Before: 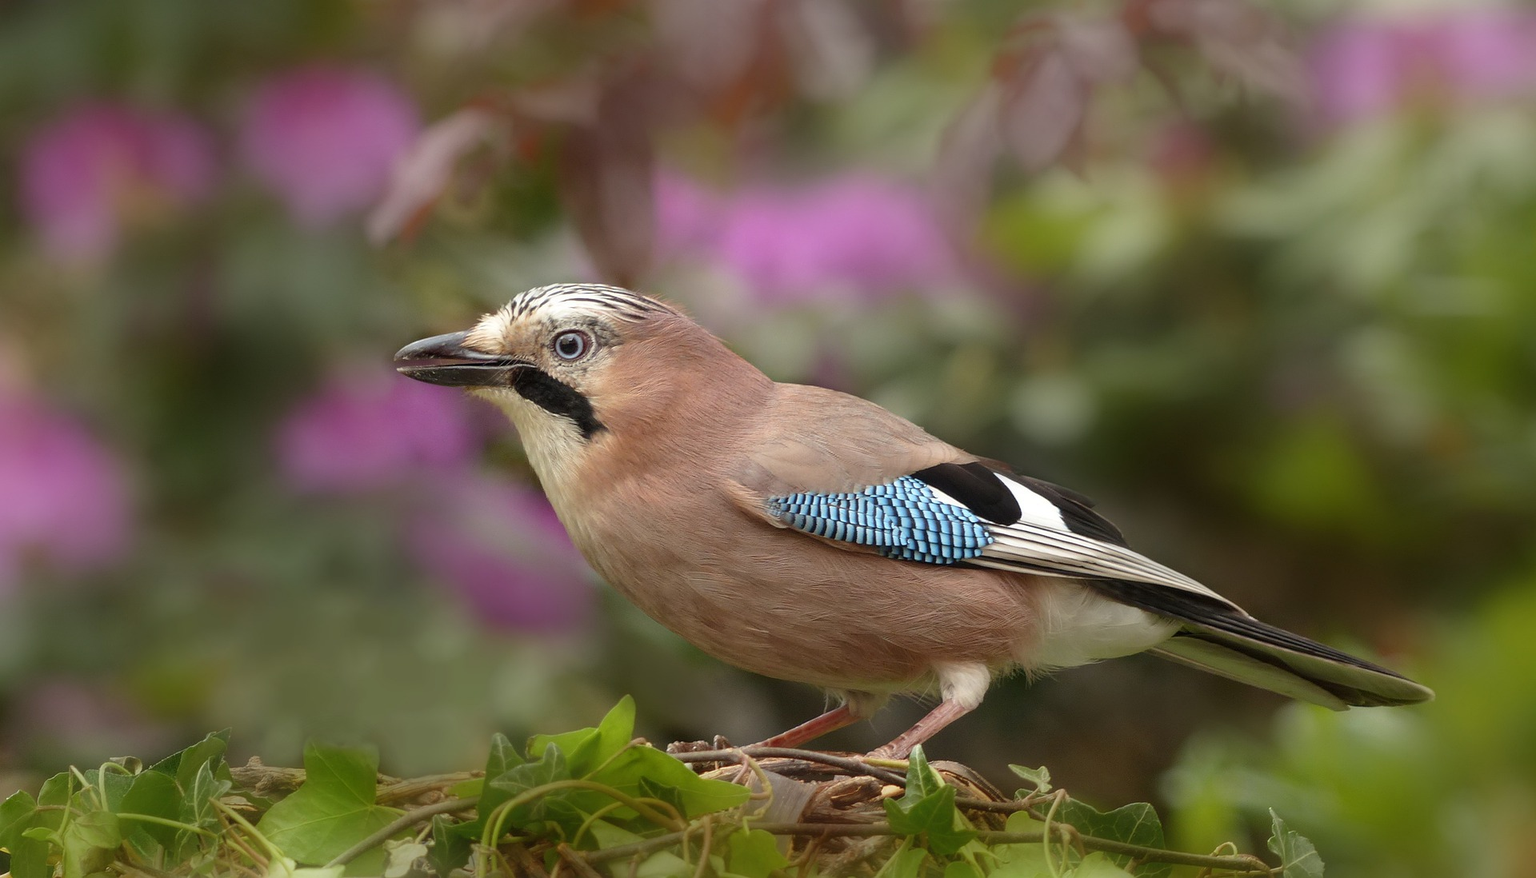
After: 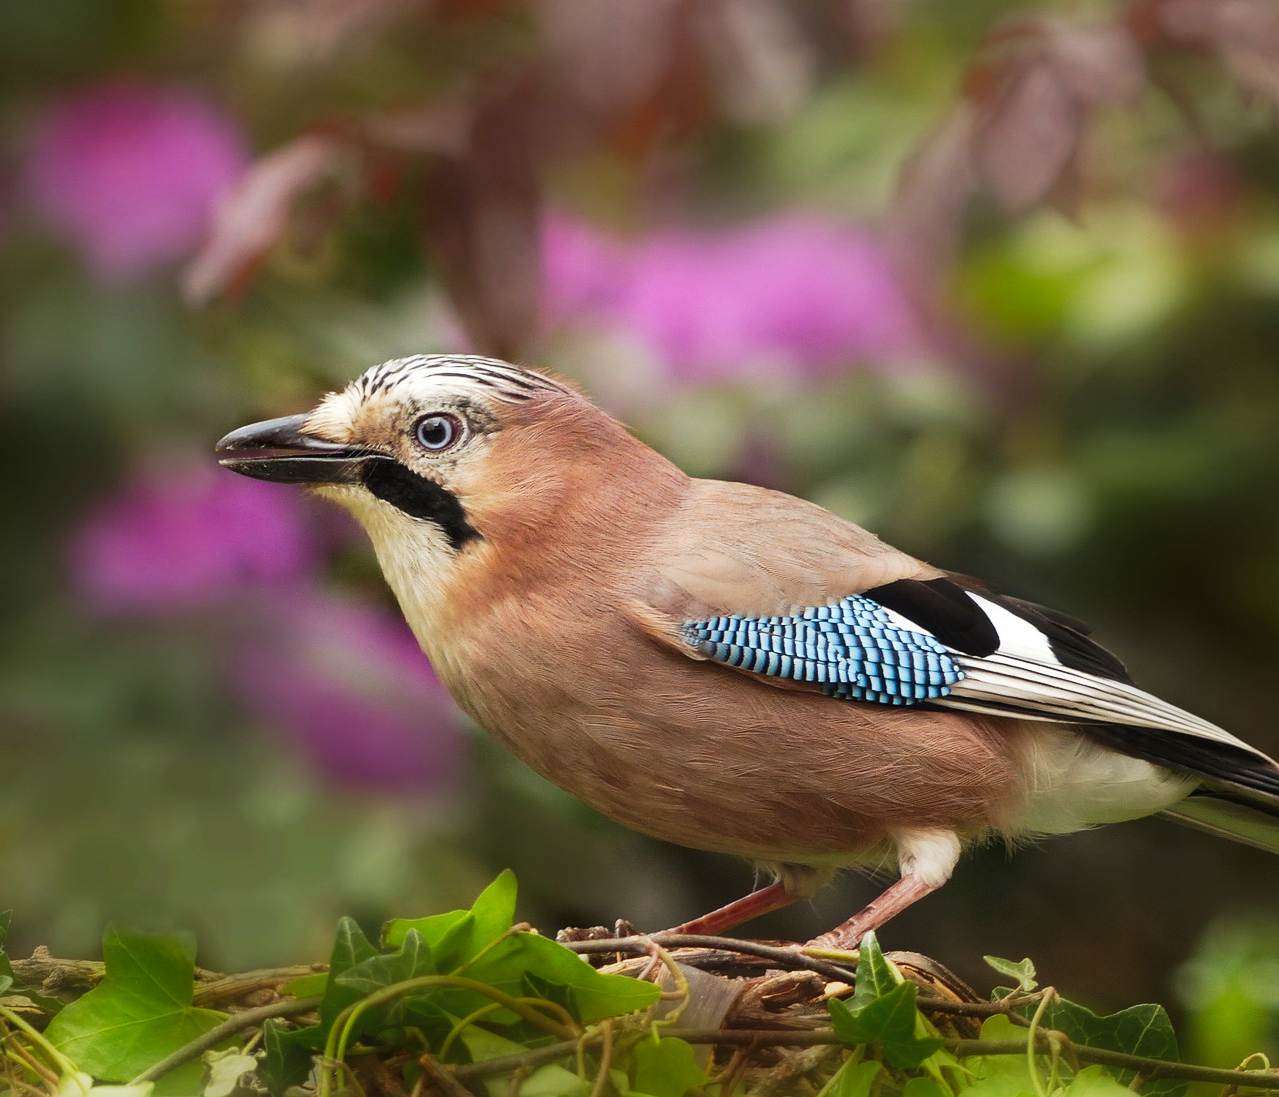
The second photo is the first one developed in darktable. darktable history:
tone curve: curves: ch0 [(0, 0) (0.003, 0.023) (0.011, 0.024) (0.025, 0.026) (0.044, 0.035) (0.069, 0.05) (0.1, 0.071) (0.136, 0.098) (0.177, 0.135) (0.224, 0.172) (0.277, 0.227) (0.335, 0.296) (0.399, 0.372) (0.468, 0.462) (0.543, 0.58) (0.623, 0.697) (0.709, 0.789) (0.801, 0.86) (0.898, 0.918) (1, 1)], preserve colors none
crop and rotate: left 14.436%, right 18.898%
